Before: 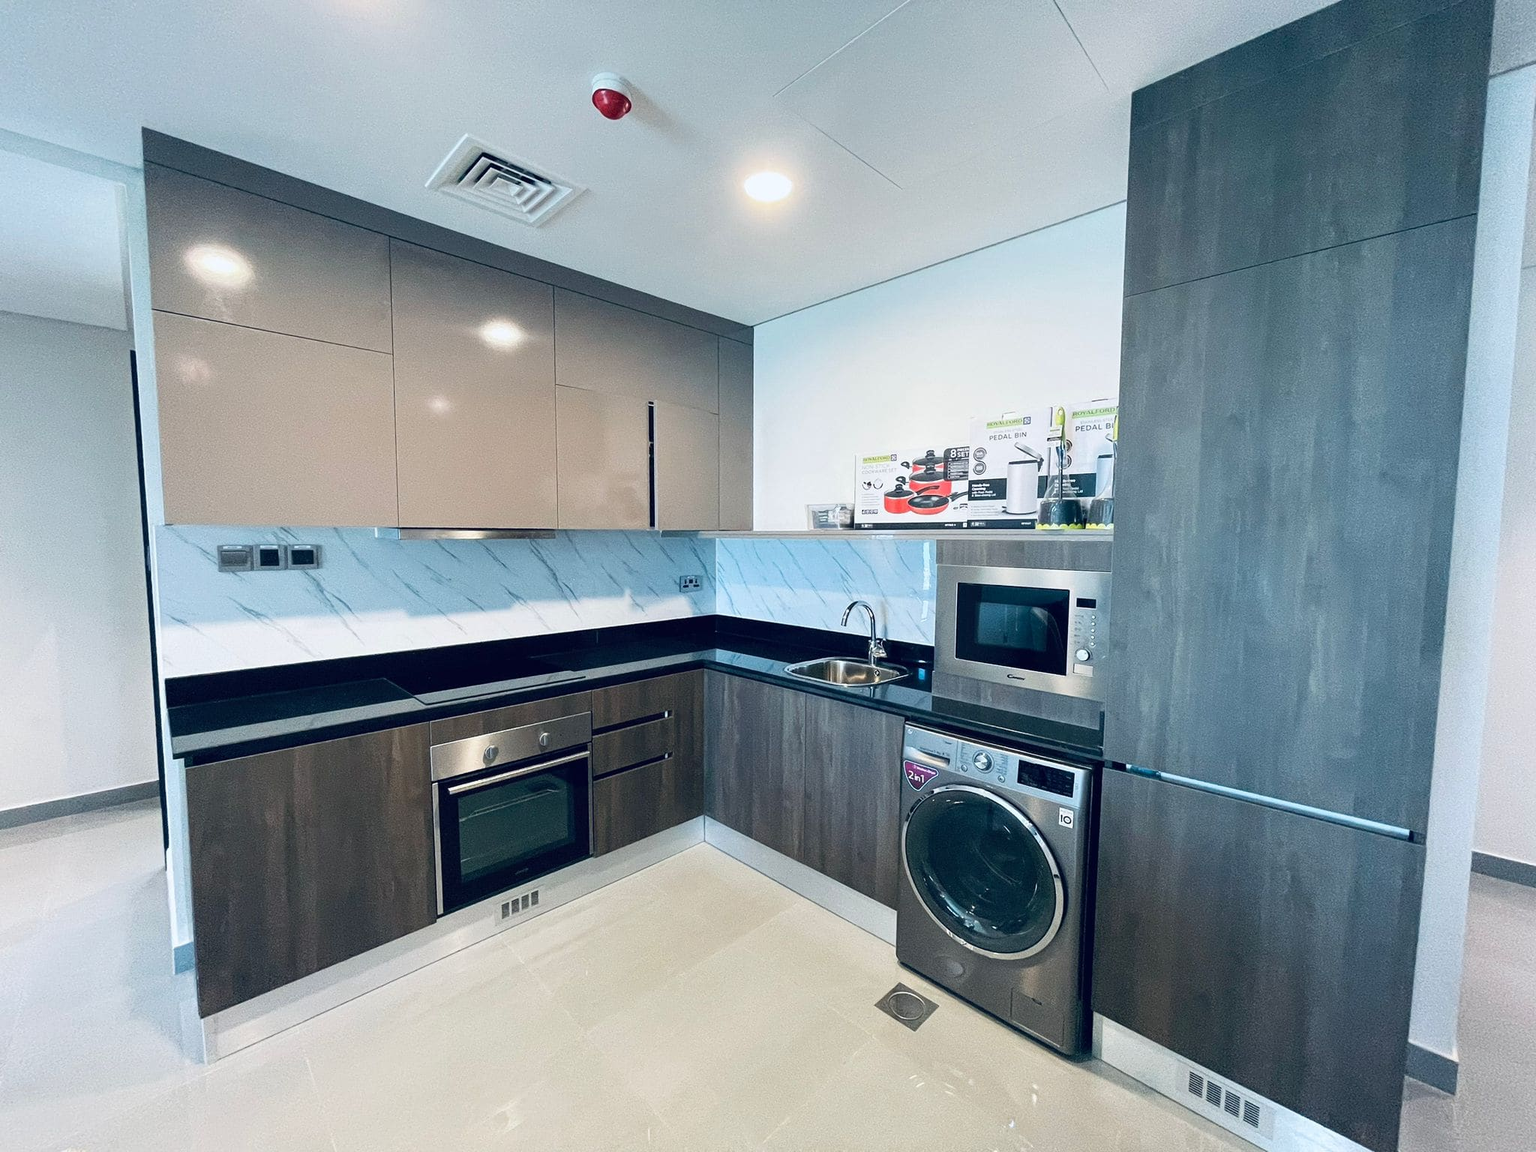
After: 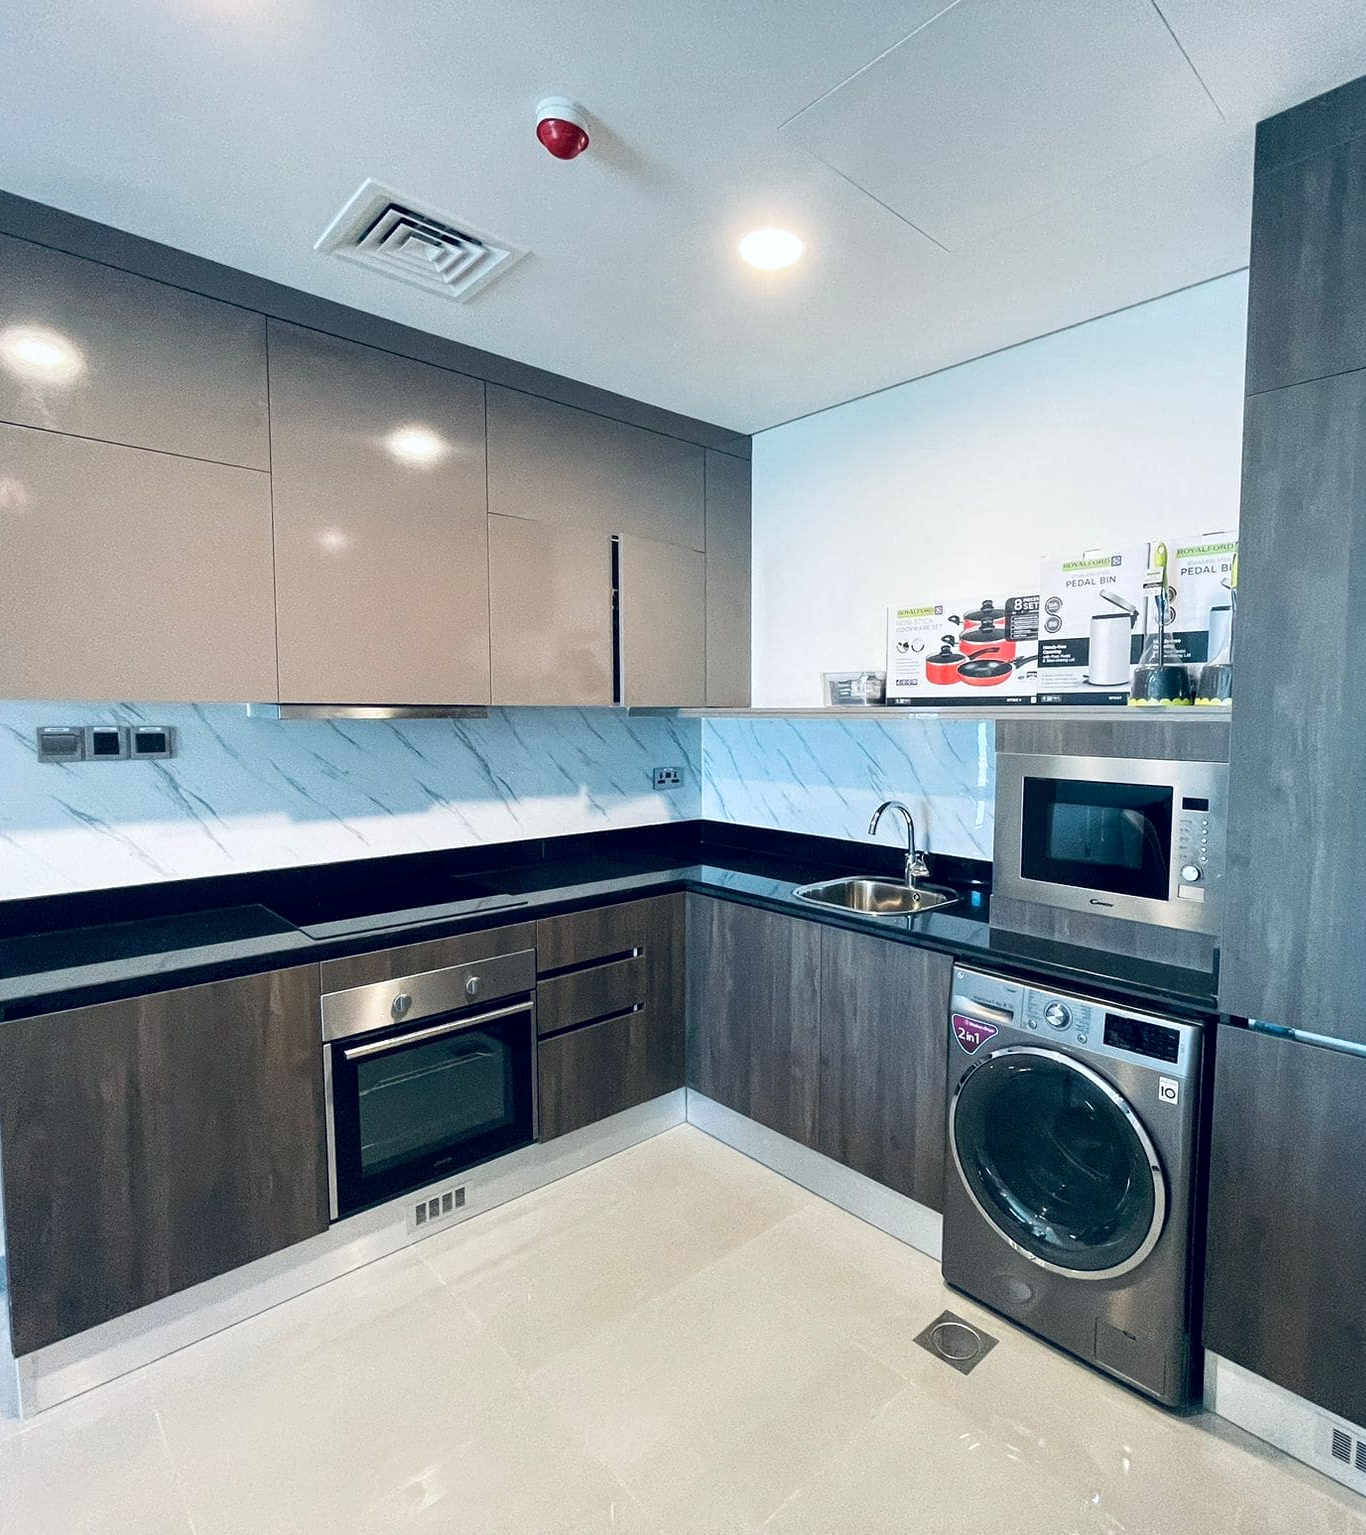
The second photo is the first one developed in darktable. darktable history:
crop and rotate: left 12.359%, right 20.928%
local contrast: highlights 106%, shadows 100%, detail 120%, midtone range 0.2
